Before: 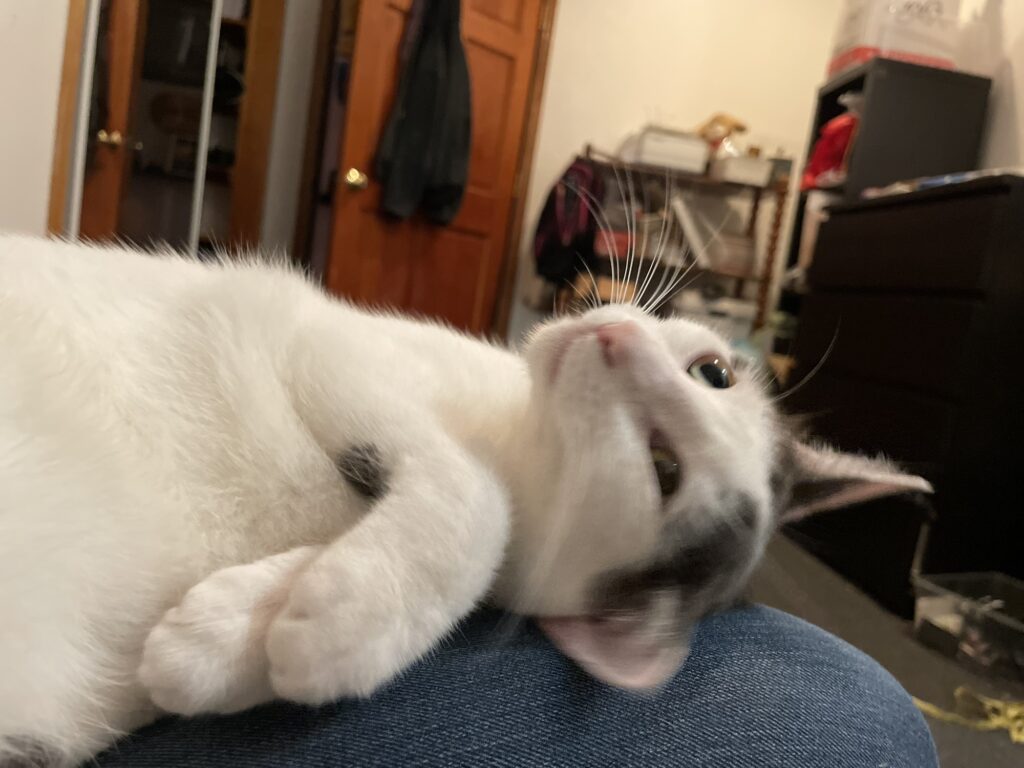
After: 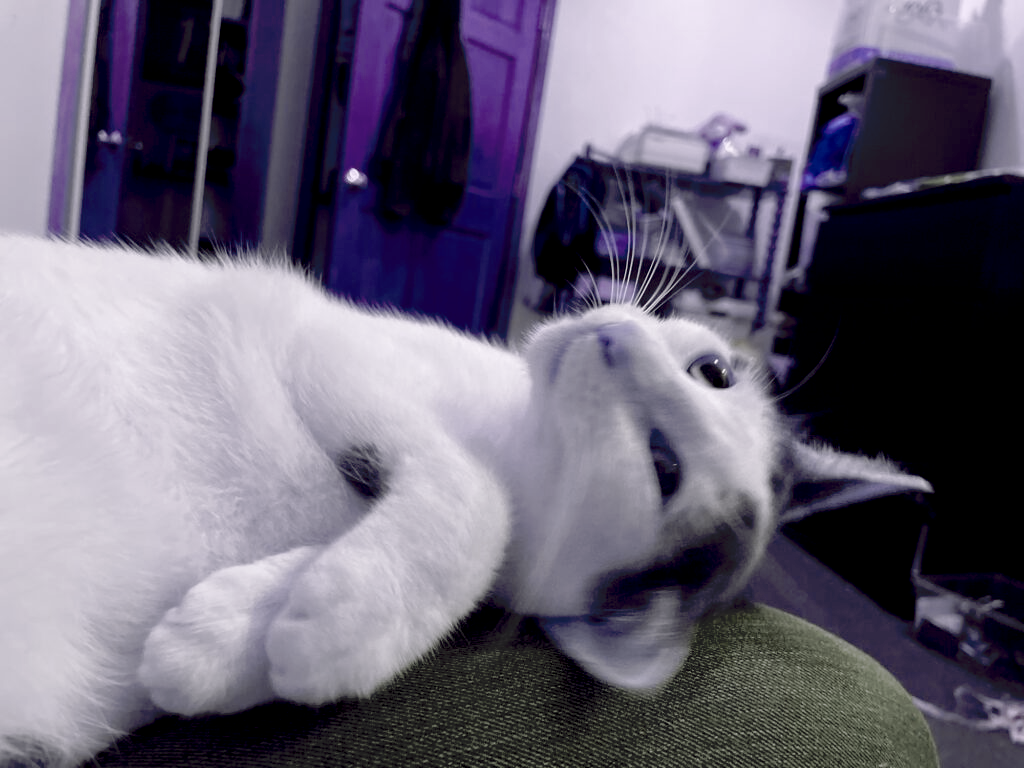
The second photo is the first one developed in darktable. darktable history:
tone curve: curves: ch0 [(0, 0) (0.003, 0.004) (0.011, 0.005) (0.025, 0.014) (0.044, 0.037) (0.069, 0.059) (0.1, 0.096) (0.136, 0.116) (0.177, 0.133) (0.224, 0.177) (0.277, 0.255) (0.335, 0.319) (0.399, 0.385) (0.468, 0.457) (0.543, 0.545) (0.623, 0.621) (0.709, 0.705) (0.801, 0.801) (0.898, 0.901) (1, 1)], preserve colors none
color look up table: target L [93.03, 92.57, 92.48, 79.72, 60.66, 62.6, 52.45, 64.97, 52, 60.18, 49.66, 14.53, 26.92, 200.8, 85.37, 78.08, 67.01, 77.44, 61.49, 71.3, 56.89, 33.81, 46.95, 40.05, 46.4, 15.6, 29.7, 19.07, 6.698, 84.46, 78.53, 65.77, 60.37, 66.9, 52.12, 51.25, 47.43, 29.85, 40.93, 40.02, 30.03, 15.47, 16.99, 8.463, 81.37, 86.47, 75.02, 66.91, 51.06], target a [3.635, -0.519, 11.43, -0.002, 19.46, 3.458, 16.21, 9.366, 7.049, -1.023, 2.981, 29.17, 0.192, 0, 8.913, 2.796, 19.26, 10.12, 14.79, 0.946, 8.677, 29.81, 5.738, 17.59, 7.336, 35.76, 7.758, 21, 13.56, -5.484, -2.75, -7.747, -2.242, -7.299, -2.417, -15.23, -9.963, -14.08, -6.481, -1.935, -11.31, -17.48, -29.32, -12.16, -4.482, -7.752, -0.811, -6.752, -5.298], target b [-1.516, 4.126, -7.714, 9.962, -4.32, 18.12, 9.249, -4.239, 4.692, 18.52, -0.569, 8.242, 20.57, -0.001, -8.147, -5.774, -28.95, -11.33, -26.7, -19.35, -32.37, -48.31, -16.6, -51.68, -6.067, -48.52, -11.54, -30.07, -30.85, 3.989, -0.891, 0.734, -3.559, -2.69, -16.78, 27.25, 5.041, 5.661, -0.71, 0.032, 10.94, -7.646, 23.04, 7.326, 19.92, 18.13, 4.817, 12.45, 18.12], num patches 49
